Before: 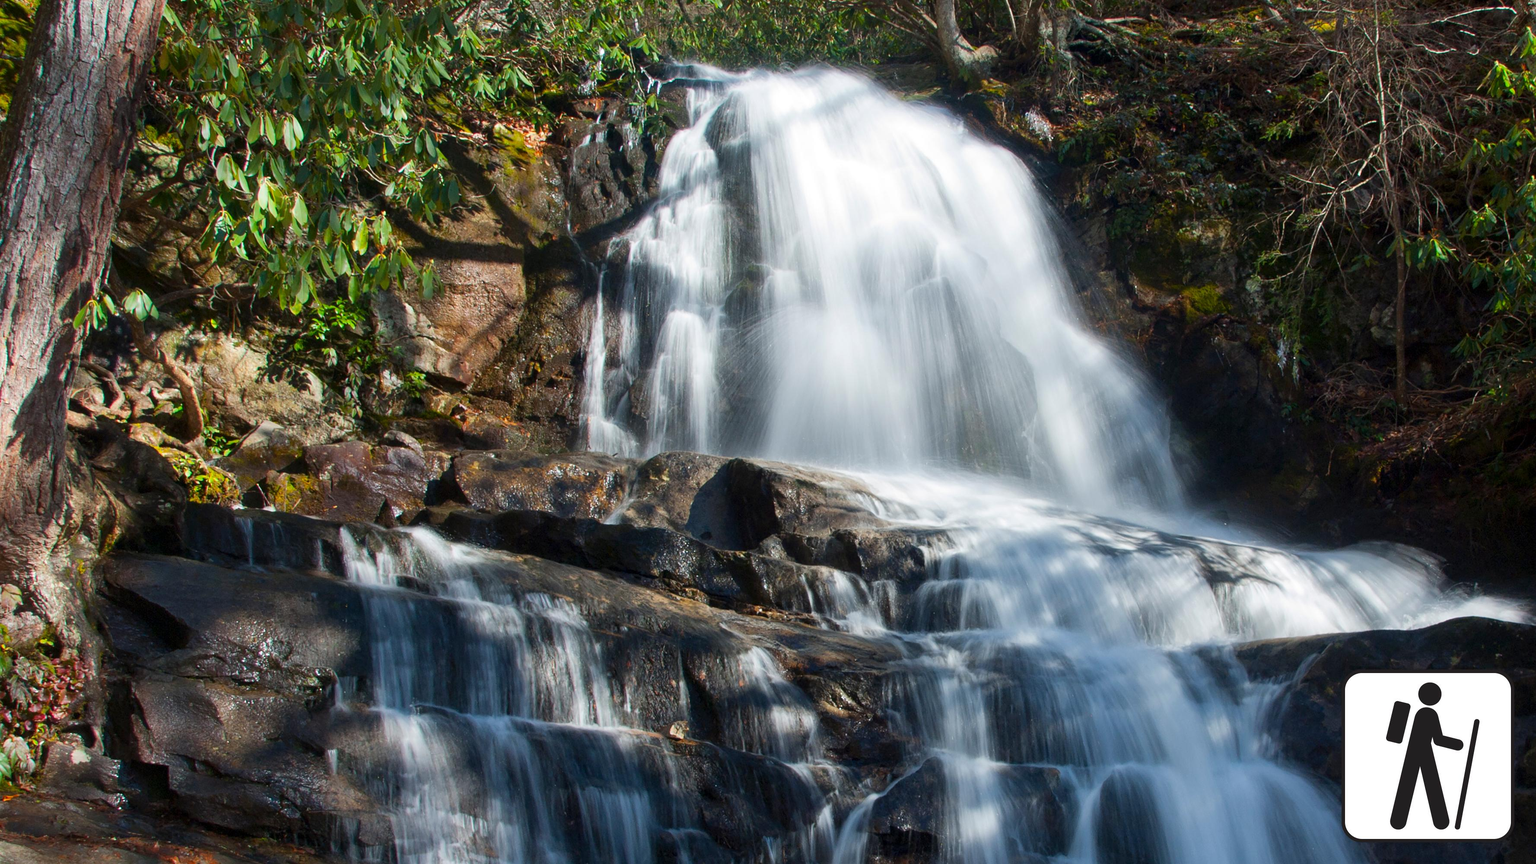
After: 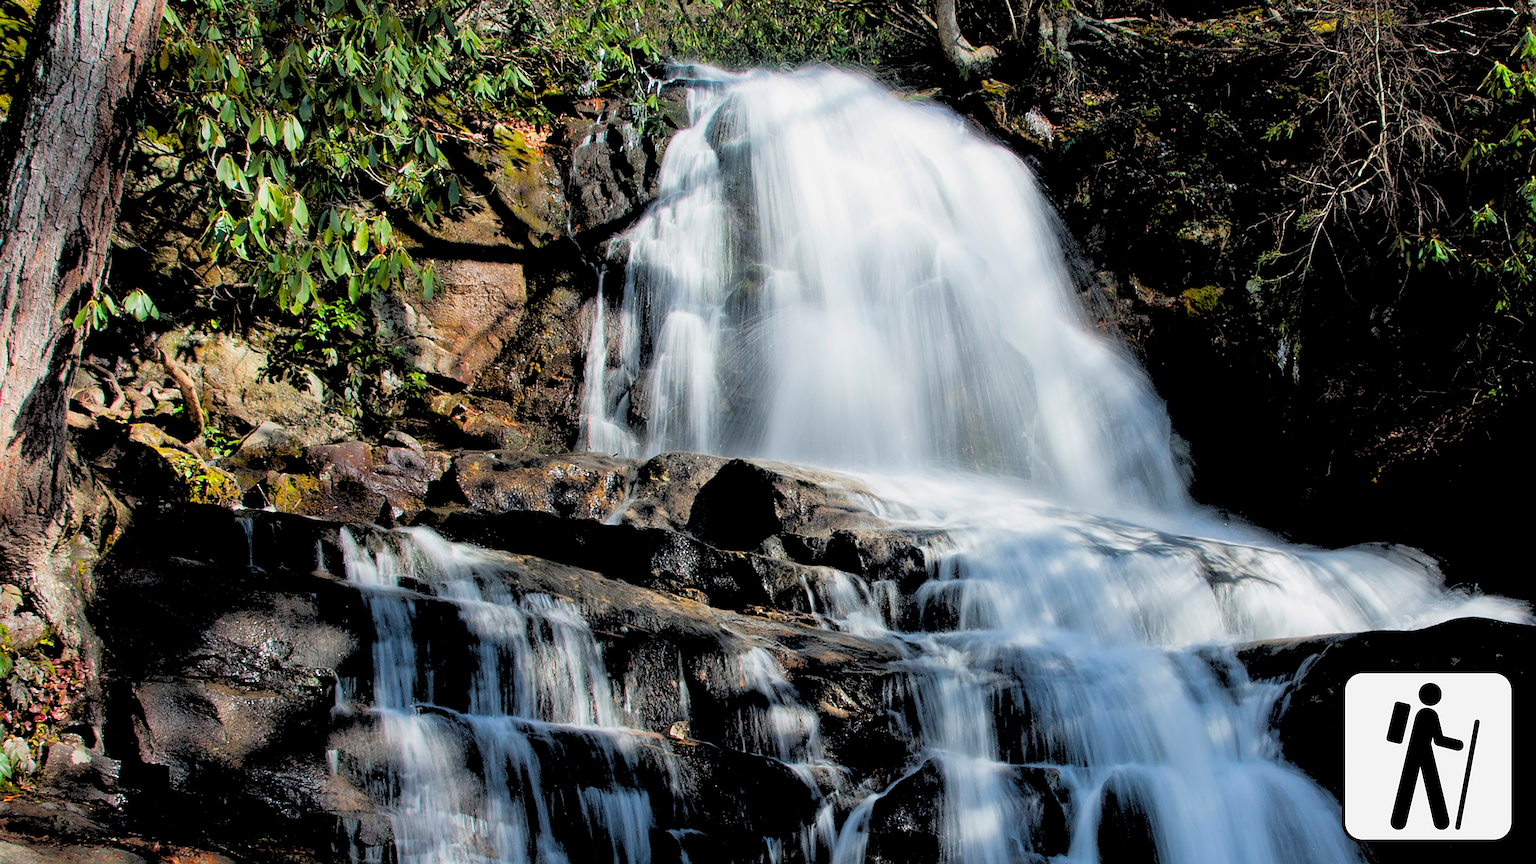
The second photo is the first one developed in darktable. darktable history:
sharpen: on, module defaults
exposure: exposure -0.242 EV, compensate highlight preservation false
rgb levels: levels [[0.027, 0.429, 0.996], [0, 0.5, 1], [0, 0.5, 1]]
